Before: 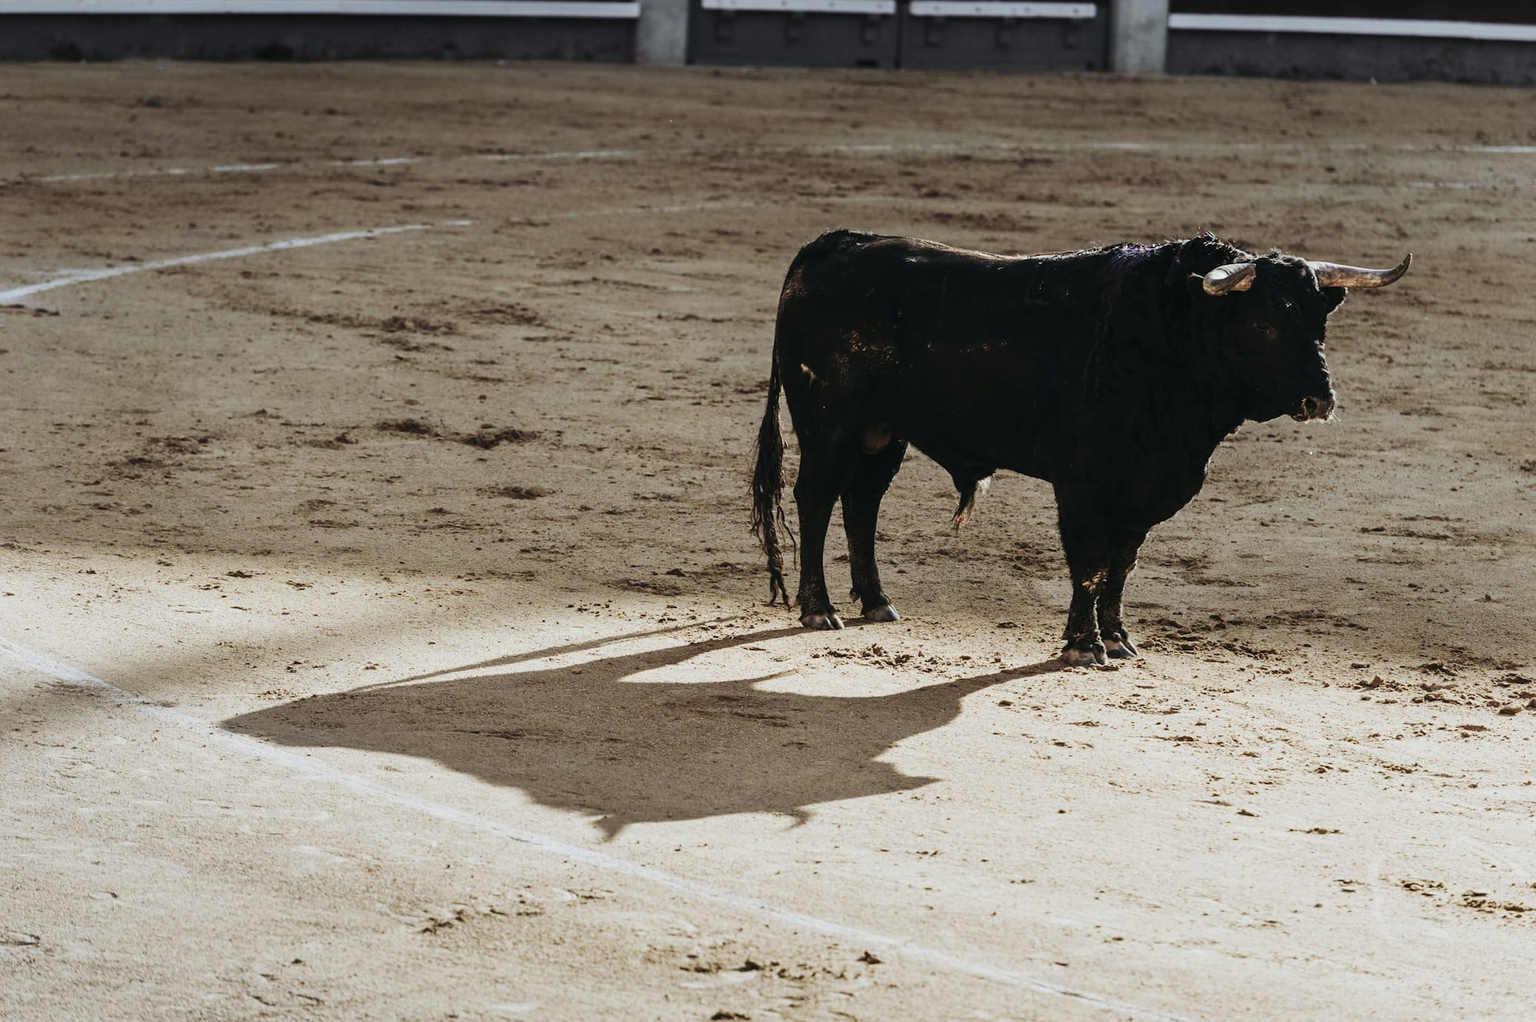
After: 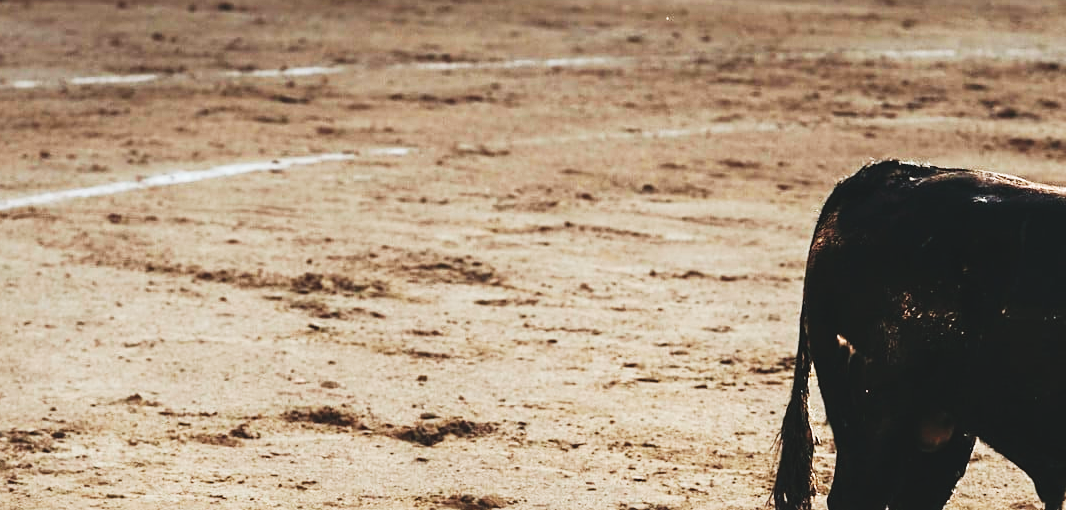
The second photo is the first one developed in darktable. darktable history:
crop: left 10.335%, top 10.515%, right 36.33%, bottom 51.165%
sharpen: amount 0.207
base curve: curves: ch0 [(0, 0) (0.007, 0.004) (0.027, 0.03) (0.046, 0.07) (0.207, 0.54) (0.442, 0.872) (0.673, 0.972) (1, 1)], preserve colors none
exposure: black level correction -0.015, exposure -0.136 EV, compensate highlight preservation false
